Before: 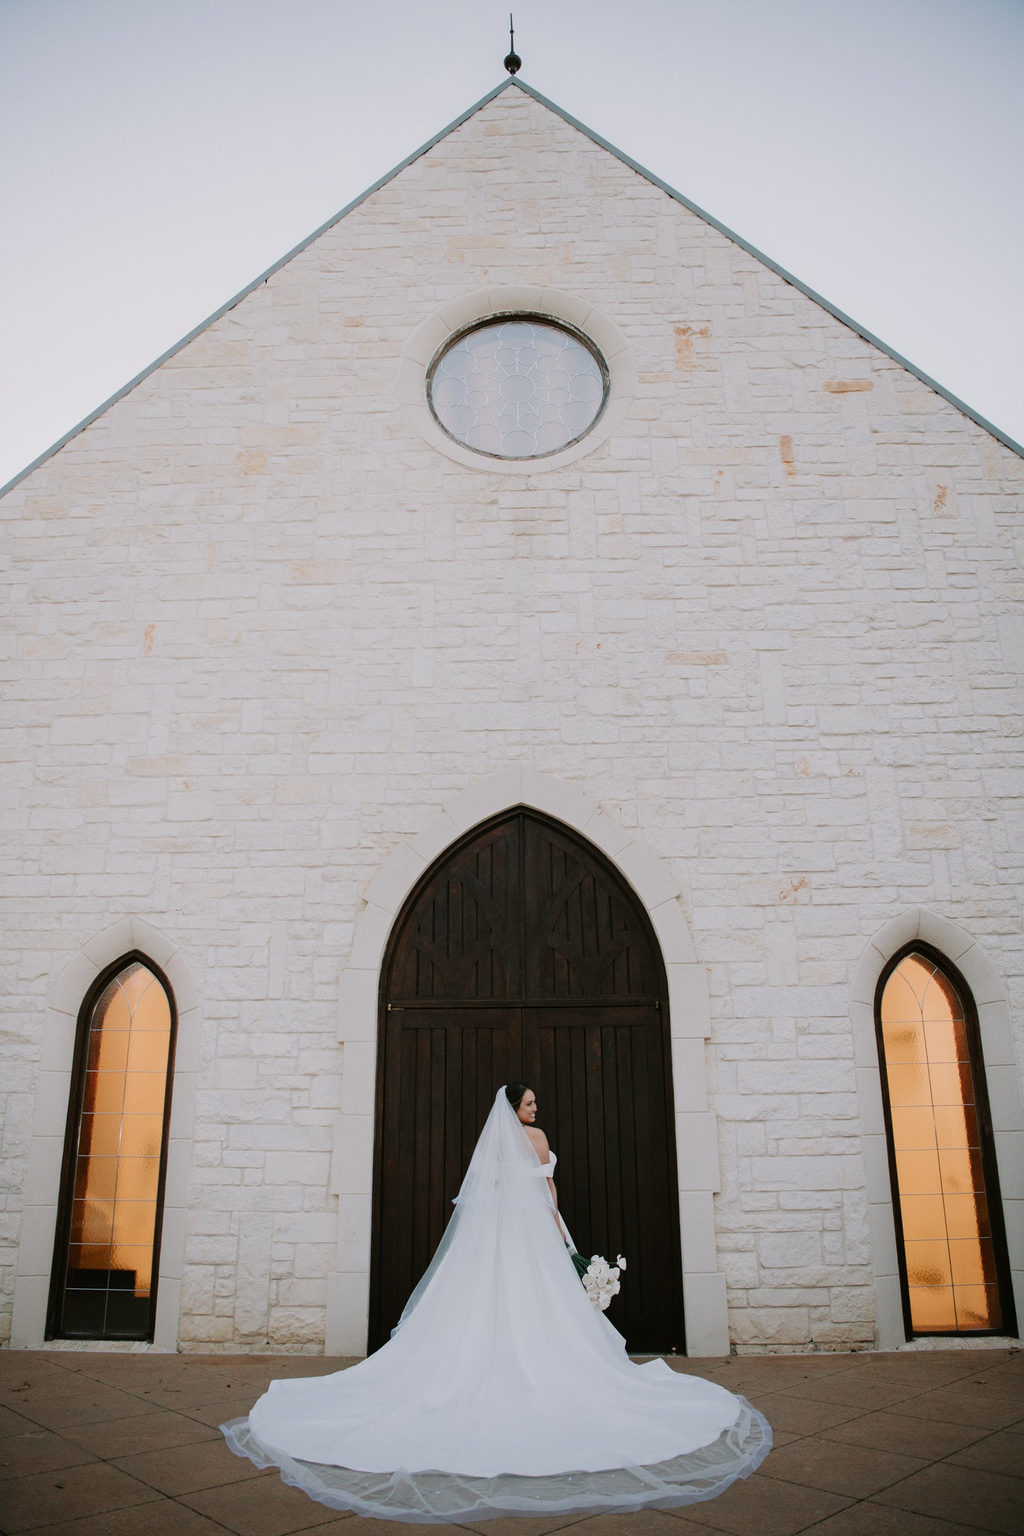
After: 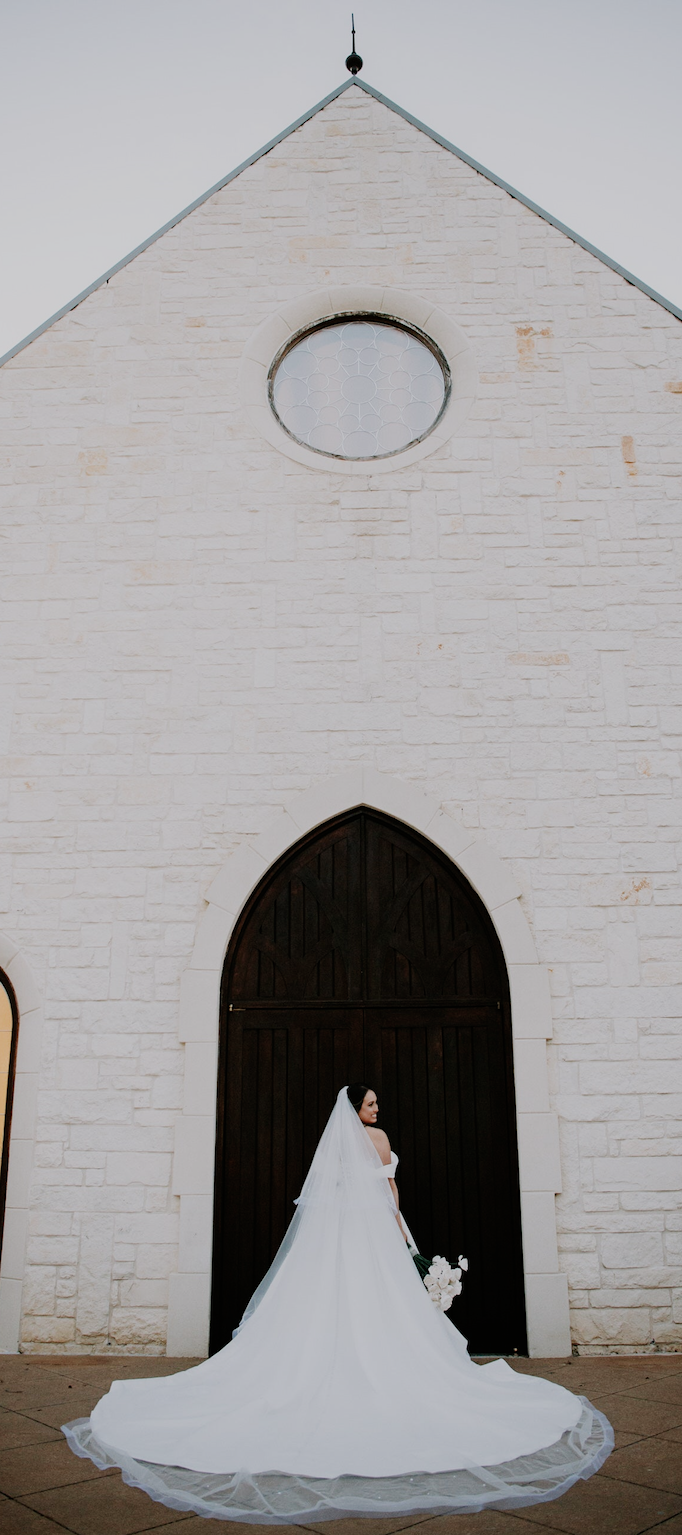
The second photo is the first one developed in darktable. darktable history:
sigmoid: skew -0.2, preserve hue 0%, red attenuation 0.1, red rotation 0.035, green attenuation 0.1, green rotation -0.017, blue attenuation 0.15, blue rotation -0.052, base primaries Rec2020
crop and rotate: left 15.546%, right 17.787%
